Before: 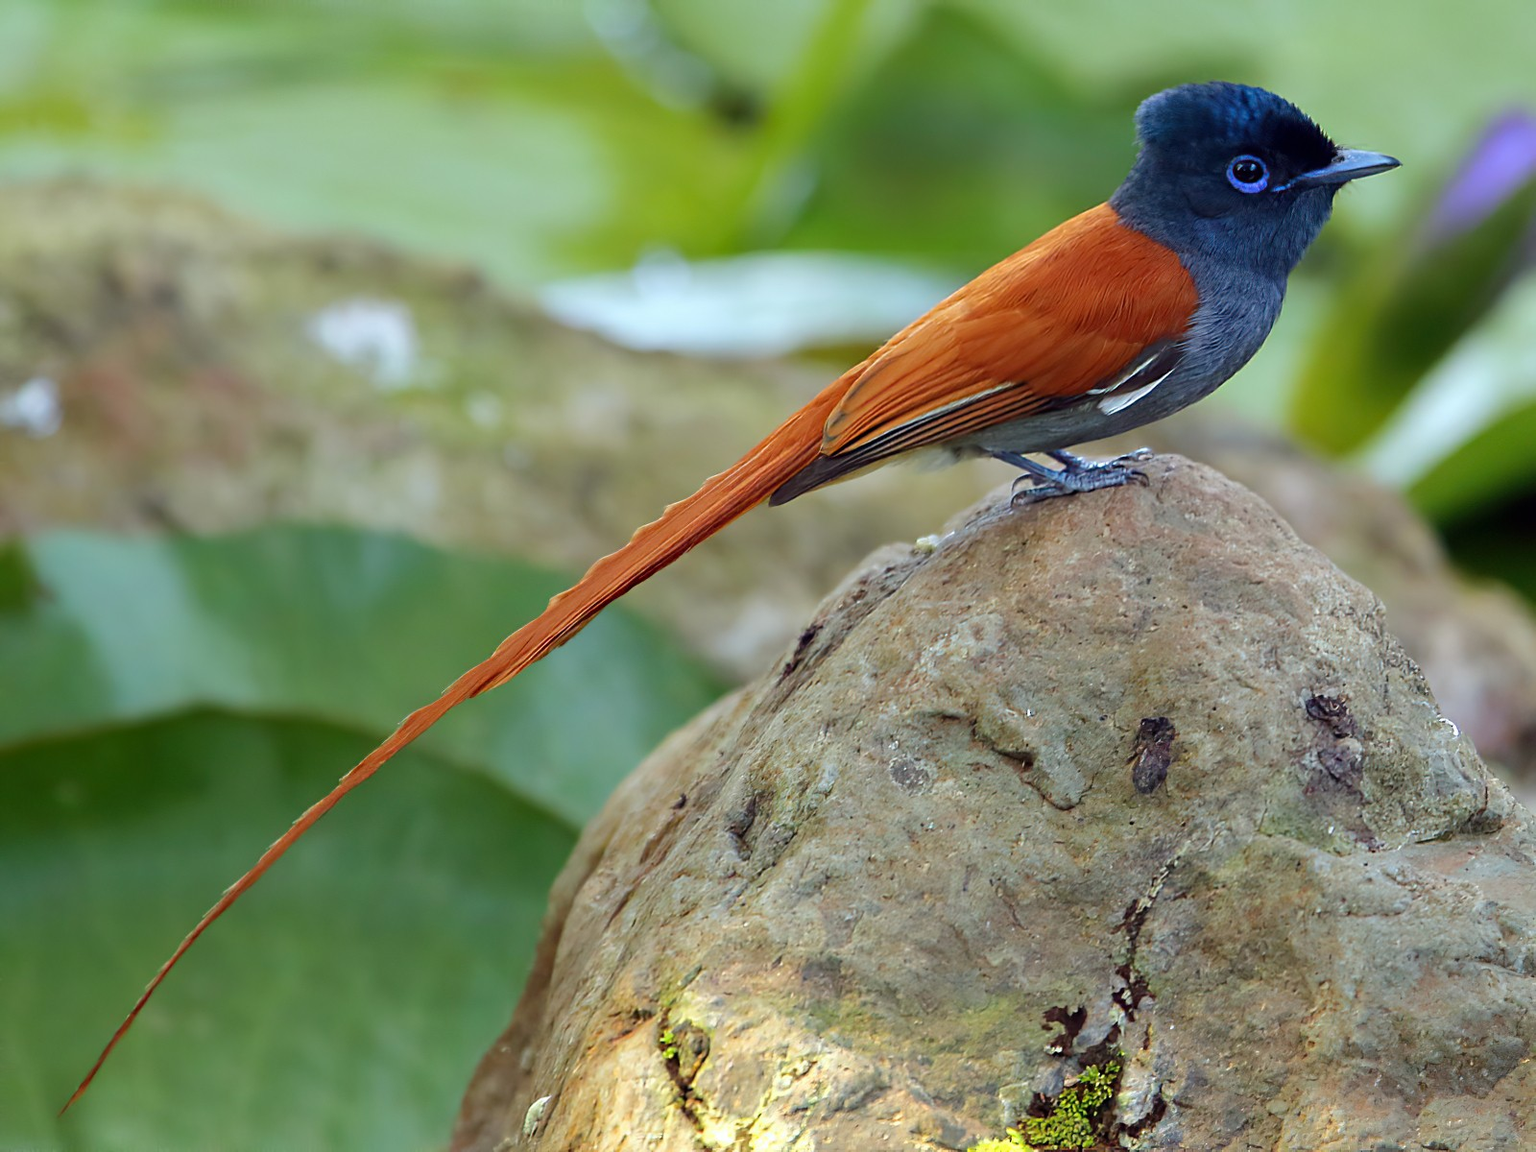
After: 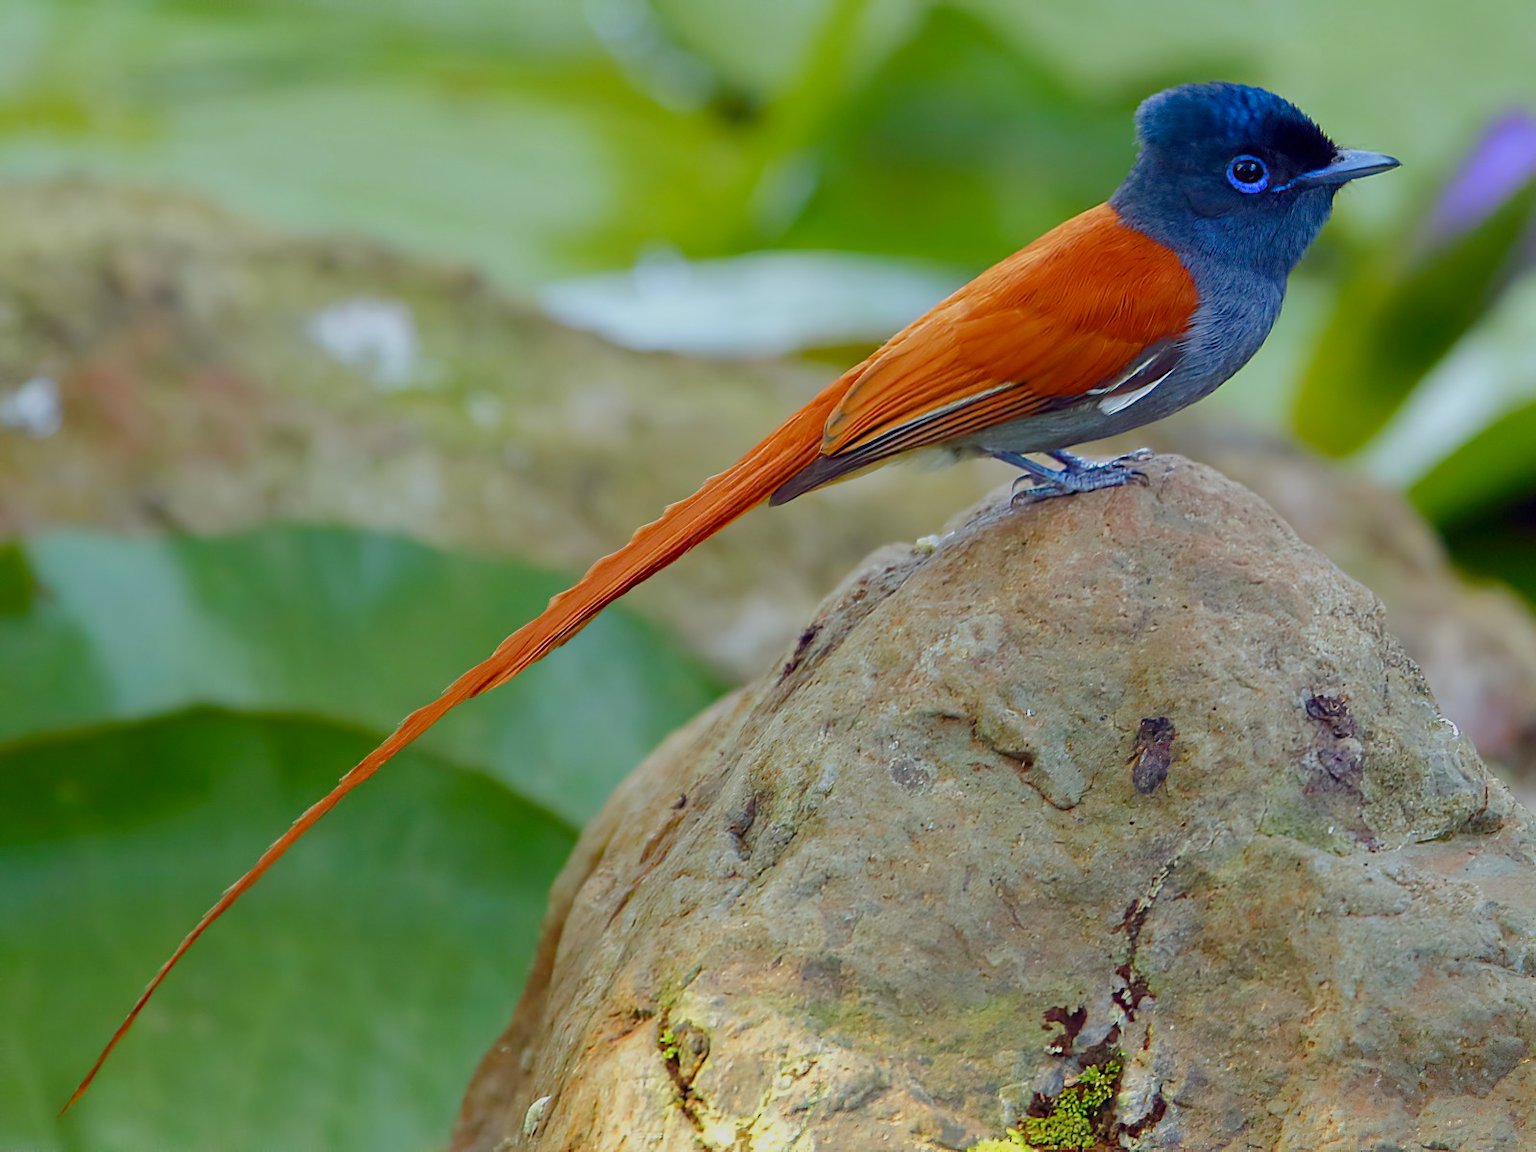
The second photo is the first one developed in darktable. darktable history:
color balance rgb: global offset › hue 171.95°, perceptual saturation grading › global saturation 20%, perceptual saturation grading › highlights -25.462%, perceptual saturation grading › shadows 25.52%, contrast -19.897%
